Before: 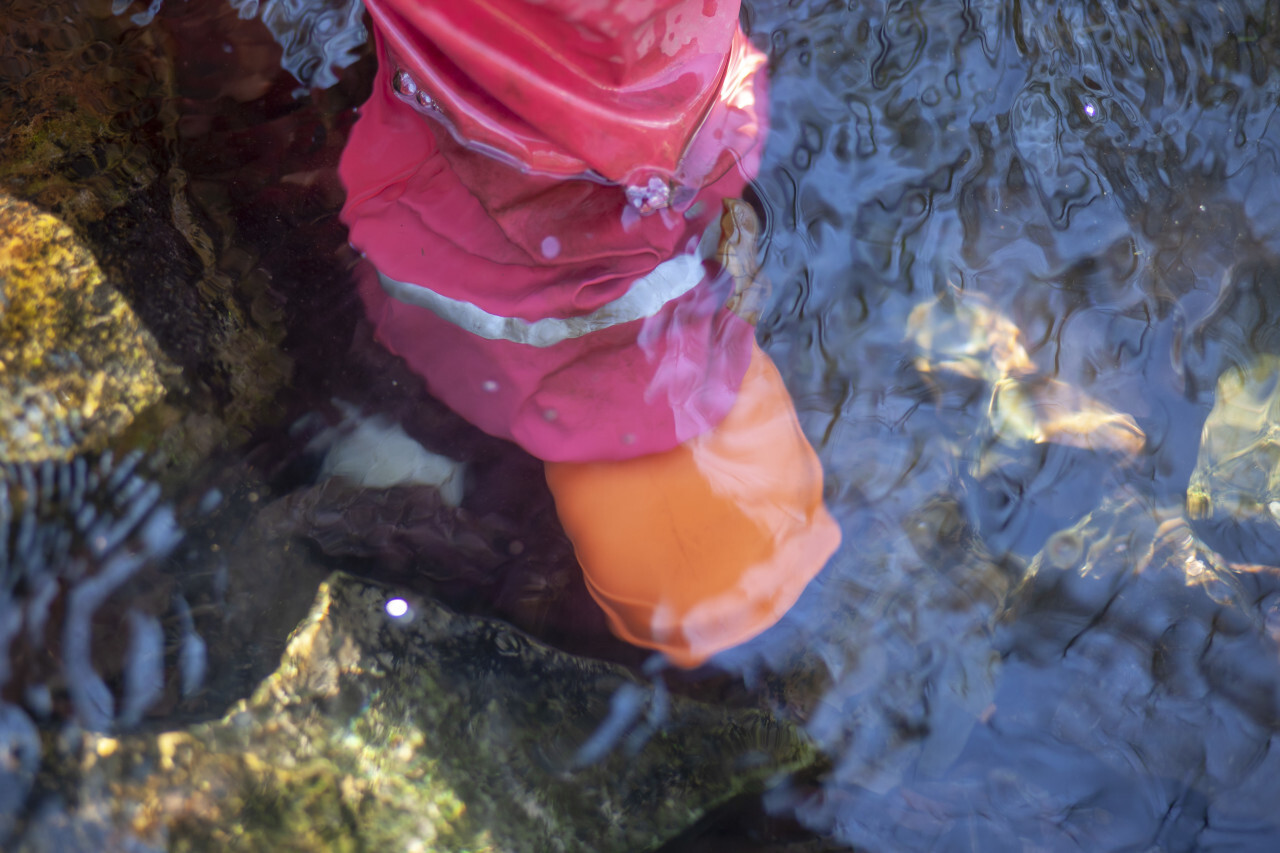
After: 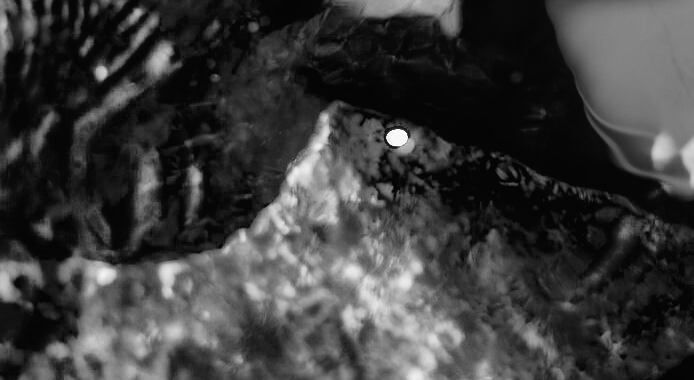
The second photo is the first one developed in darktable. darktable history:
crop and rotate: top 55.269%, right 45.779%, bottom 0.13%
tone equalizer: -8 EV -0.001 EV, -7 EV 0.004 EV, -6 EV -0.028 EV, -5 EV 0.012 EV, -4 EV -0.024 EV, -3 EV 0.005 EV, -2 EV -0.047 EV, -1 EV -0.319 EV, +0 EV -0.58 EV
color balance rgb: shadows lift › chroma 2.939%, shadows lift › hue 277.99°, global offset › luminance -0.505%, linear chroma grading › global chroma 1.997%, linear chroma grading › mid-tones -0.959%, perceptual saturation grading › global saturation 45.804%, perceptual saturation grading › highlights -49.444%, perceptual saturation grading › shadows 29.717%, global vibrance 10.142%, saturation formula JzAzBz (2021)
color correction: highlights a* 14.44, highlights b* 5.87, shadows a* -6.25, shadows b* -15.13, saturation 0.841
color zones: curves: ch0 [(0, 0.613) (0.01, 0.613) (0.245, 0.448) (0.498, 0.529) (0.642, 0.665) (0.879, 0.777) (0.99, 0.613)]; ch1 [(0, 0) (0.143, 0) (0.286, 0) (0.429, 0) (0.571, 0) (0.714, 0) (0.857, 0)]
tone curve: curves: ch0 [(0, 0.011) (0.053, 0.026) (0.174, 0.115) (0.398, 0.444) (0.673, 0.775) (0.829, 0.906) (0.991, 0.981)]; ch1 [(0, 0) (0.276, 0.206) (0.409, 0.383) (0.473, 0.458) (0.492, 0.499) (0.521, 0.502) (0.546, 0.543) (0.585, 0.617) (0.659, 0.686) (0.78, 0.8) (1, 1)]; ch2 [(0, 0) (0.438, 0.449) (0.473, 0.469) (0.503, 0.5) (0.523, 0.538) (0.562, 0.598) (0.612, 0.635) (0.695, 0.713) (1, 1)], preserve colors none
